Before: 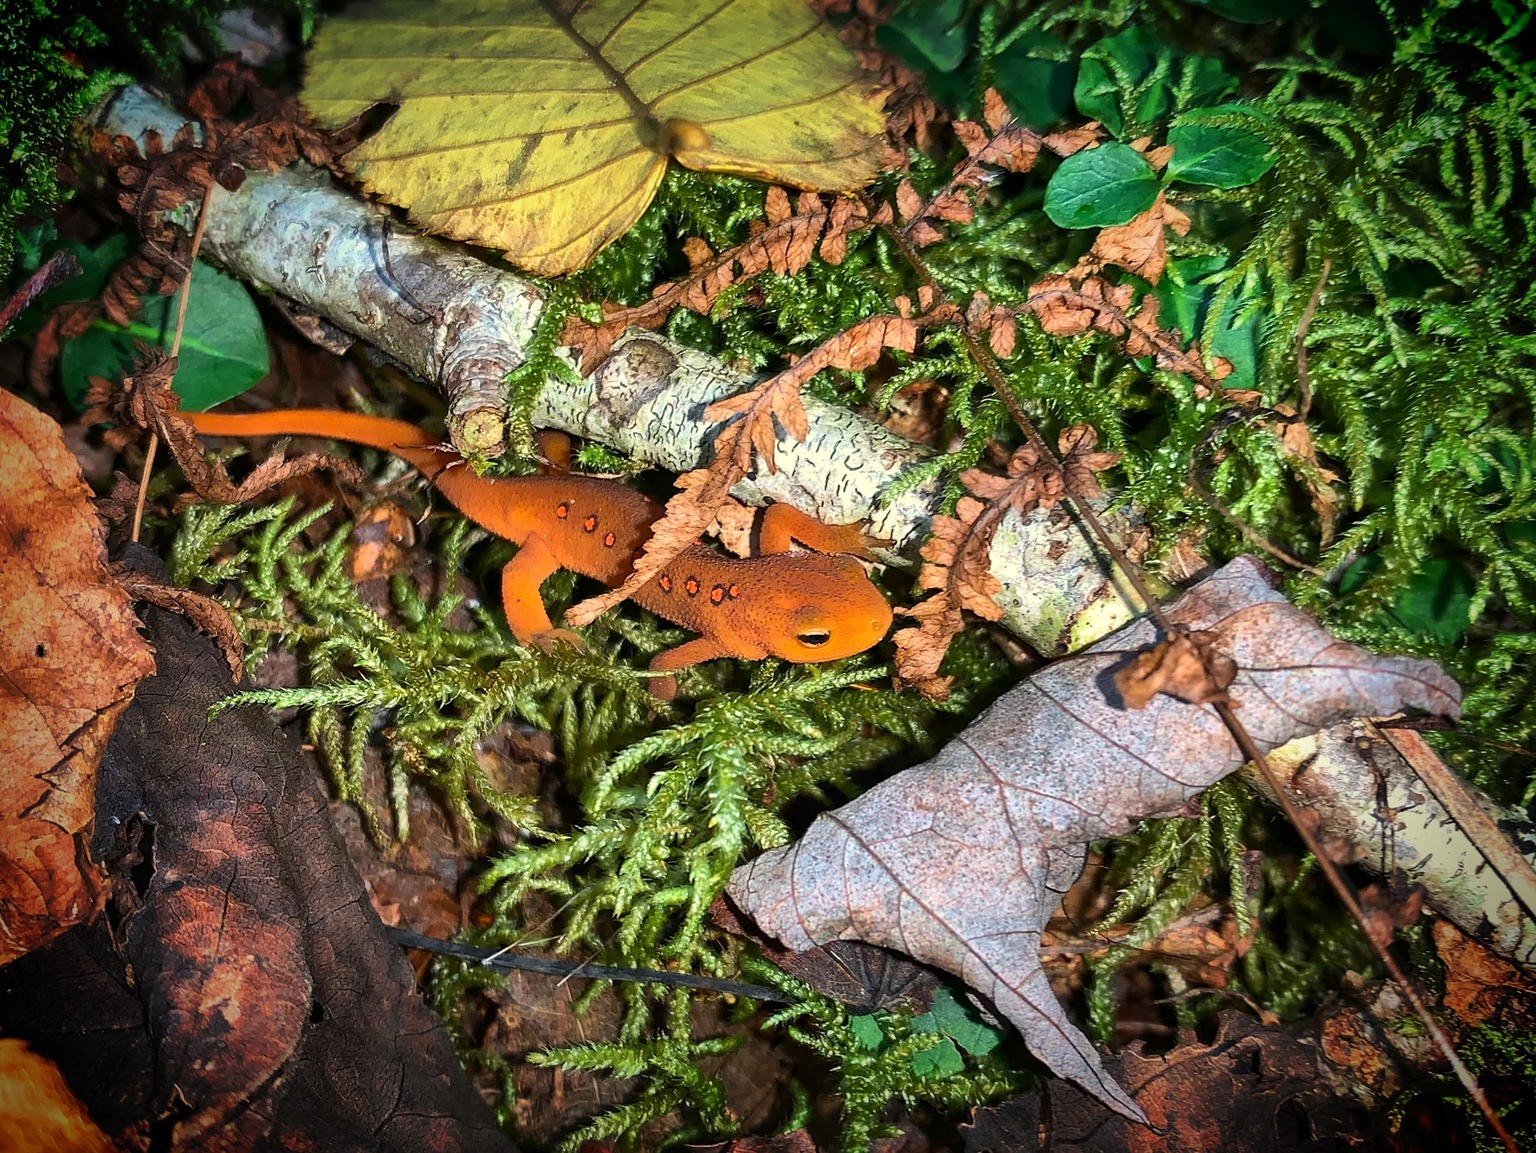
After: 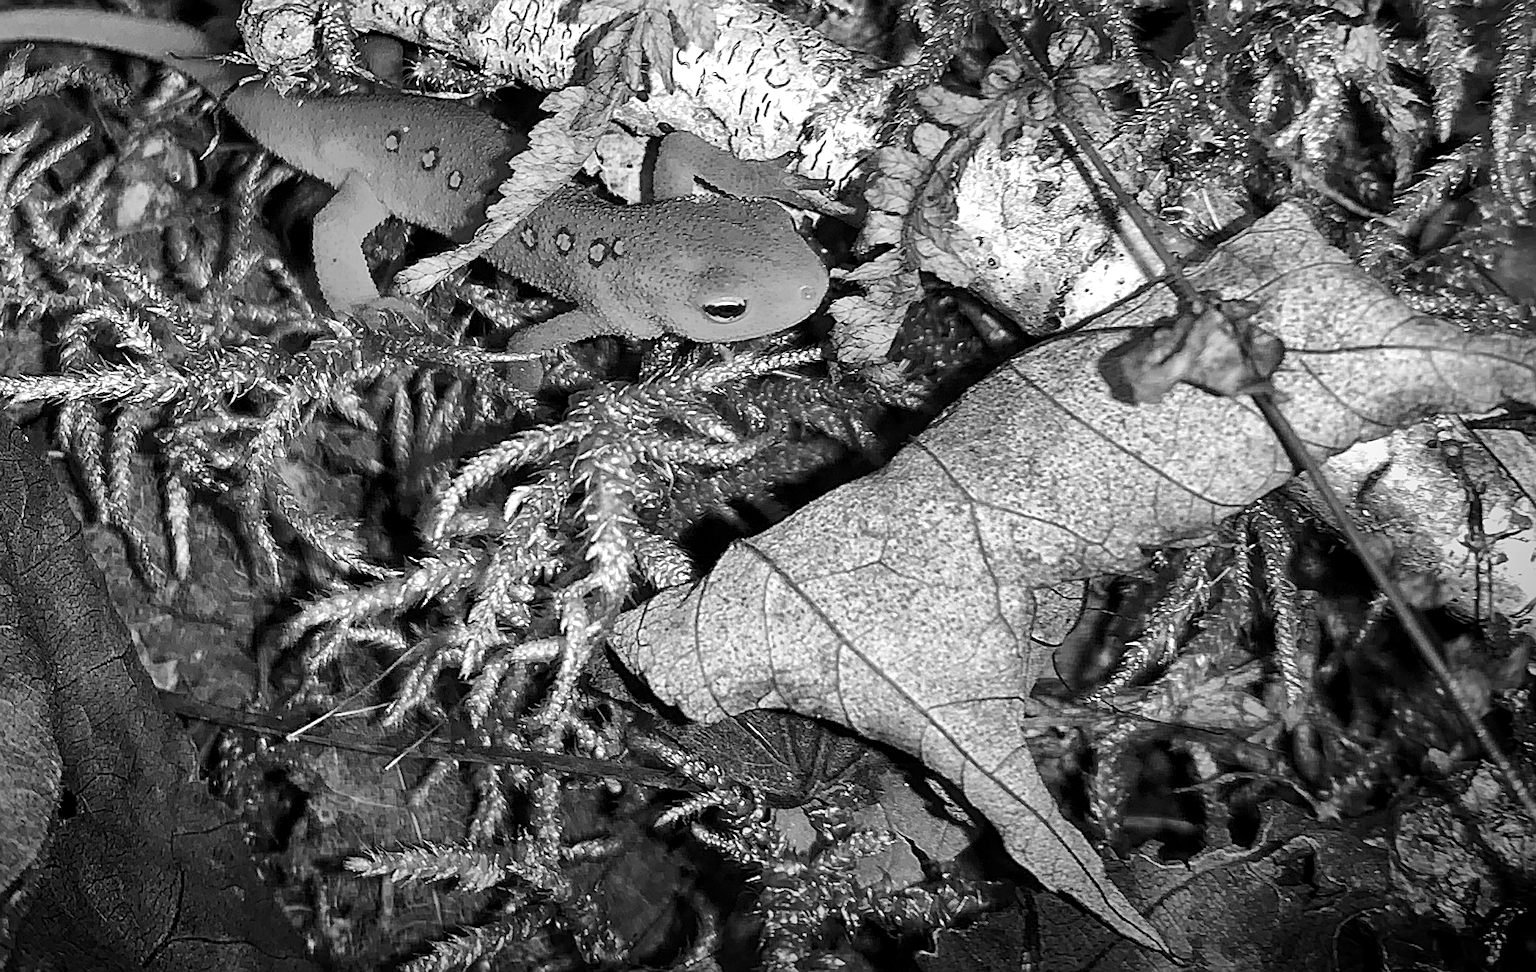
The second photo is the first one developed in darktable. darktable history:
crop and rotate: left 17.299%, top 35.115%, right 7.015%, bottom 1.024%
sharpen: on, module defaults
exposure: exposure 0.014 EV, compensate highlight preservation false
contrast brightness saturation: saturation -1
local contrast: highlights 100%, shadows 100%, detail 120%, midtone range 0.2
